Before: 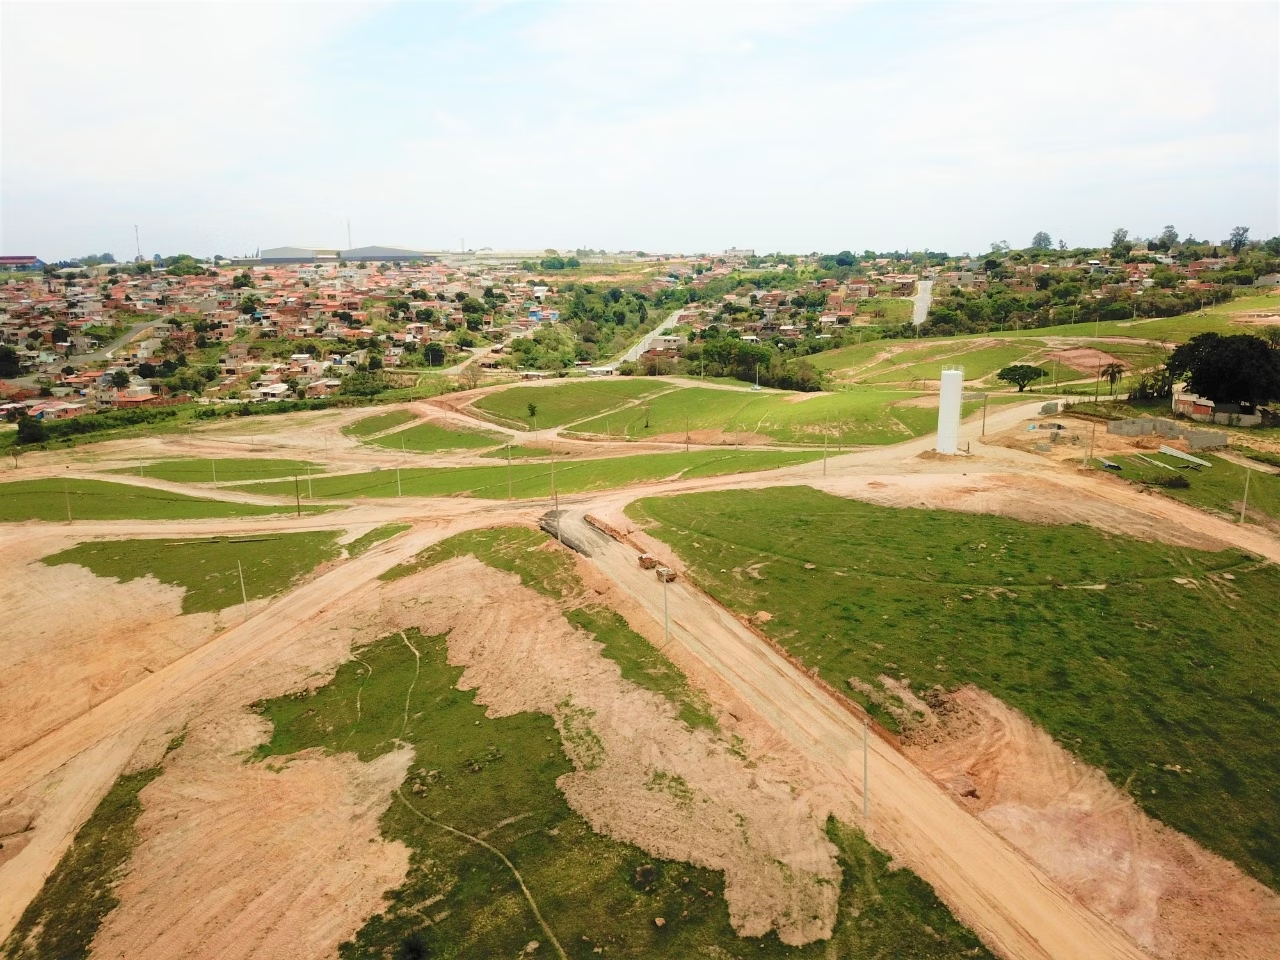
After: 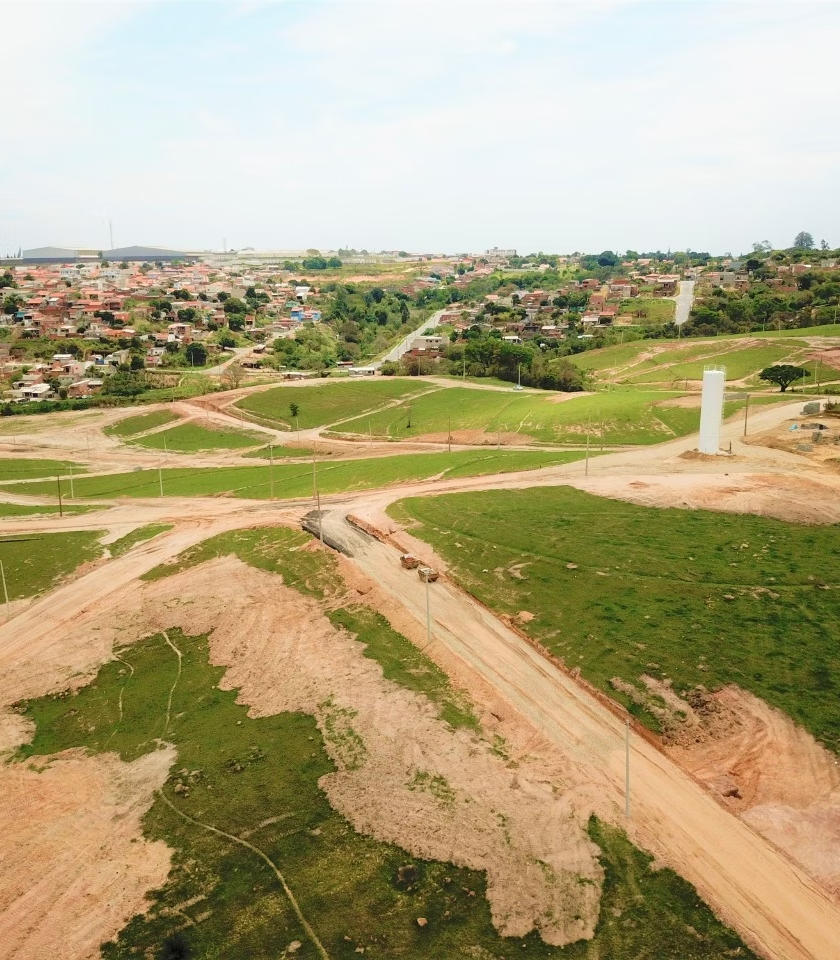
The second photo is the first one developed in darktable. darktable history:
crop and rotate: left 18.654%, right 15.709%
tone equalizer: on, module defaults
exposure: exposure -0.04 EV, compensate highlight preservation false
